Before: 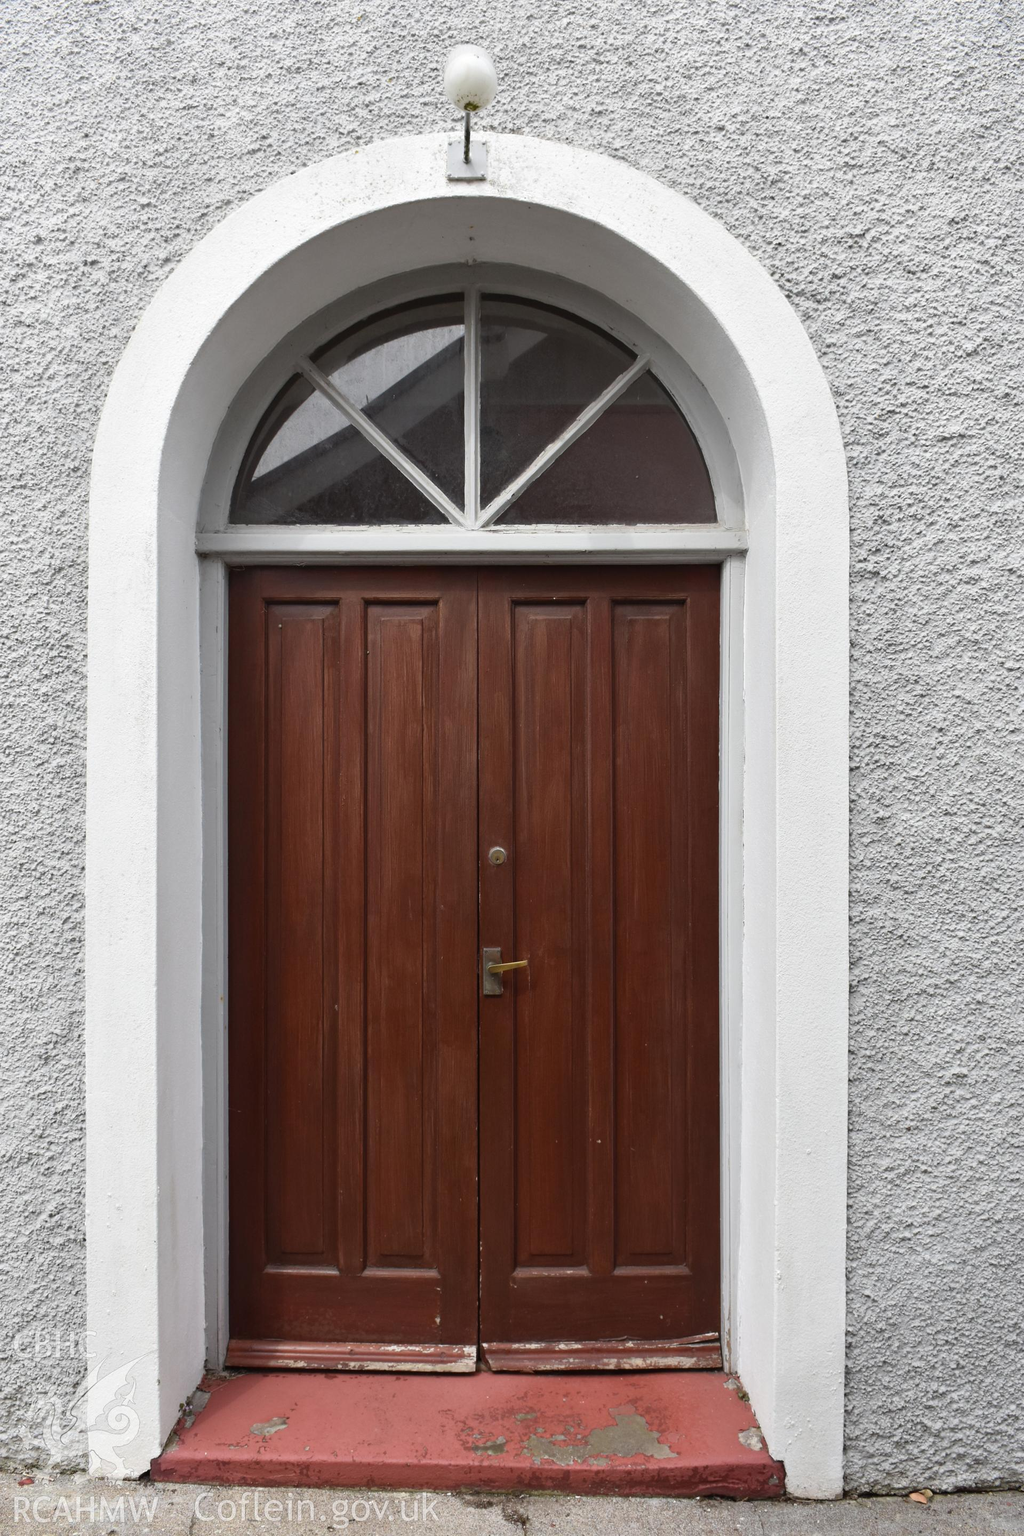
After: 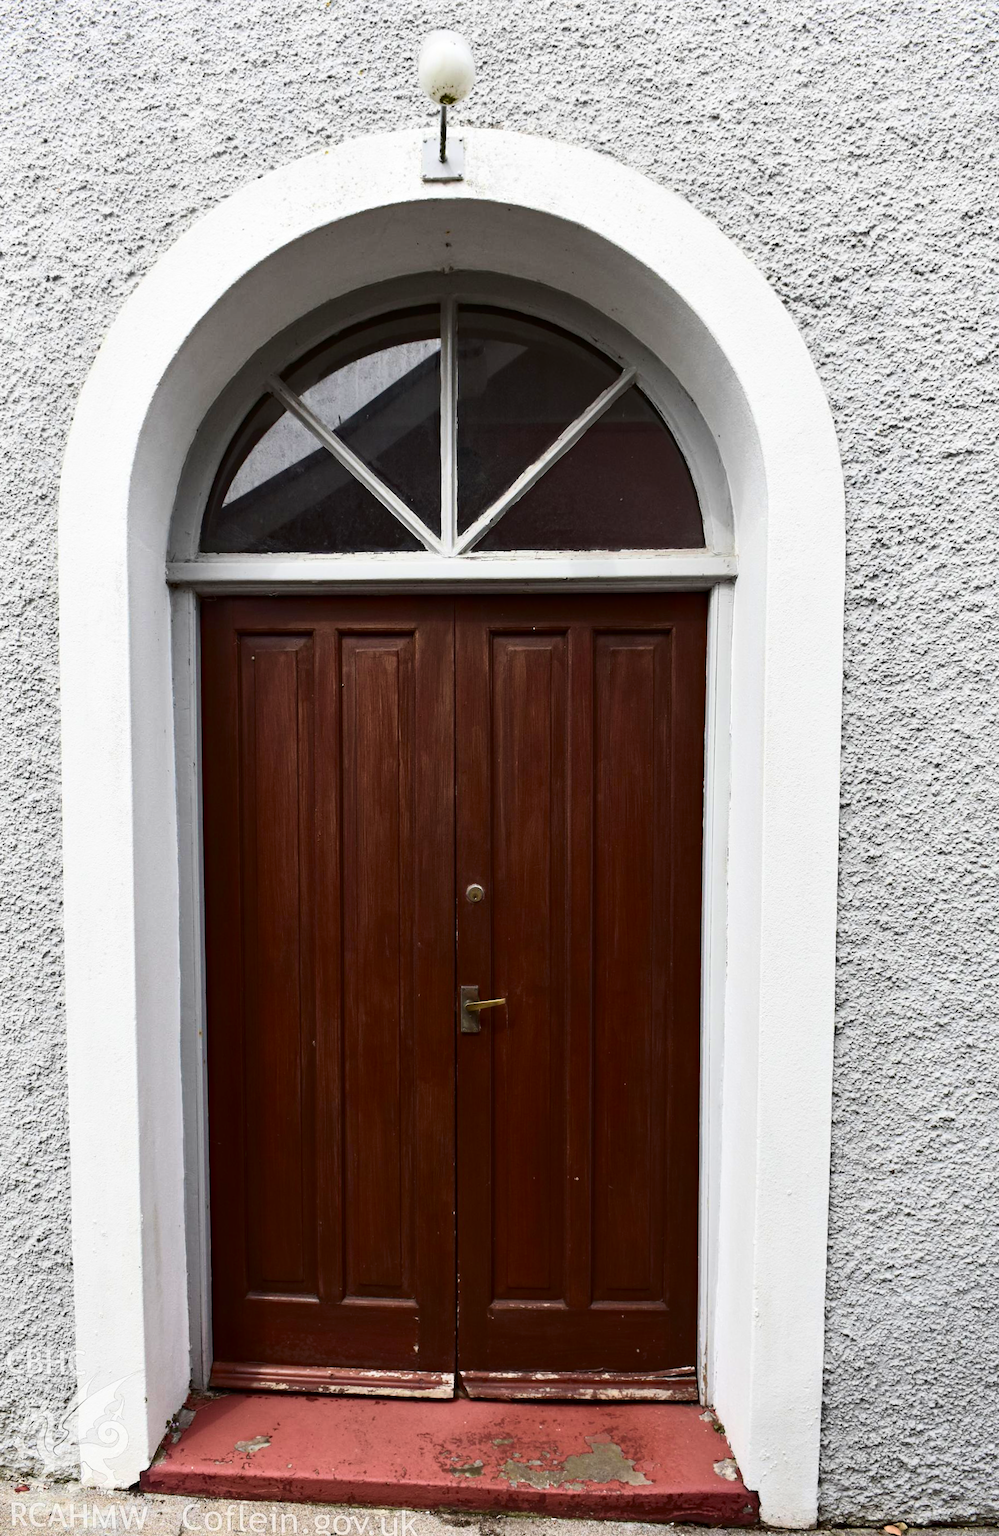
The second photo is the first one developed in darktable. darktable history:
contrast brightness saturation: contrast 0.28
haze removal: compatibility mode true, adaptive false
rotate and perspective: rotation 0.074°, lens shift (vertical) 0.096, lens shift (horizontal) -0.041, crop left 0.043, crop right 0.952, crop top 0.024, crop bottom 0.979
velvia: on, module defaults
